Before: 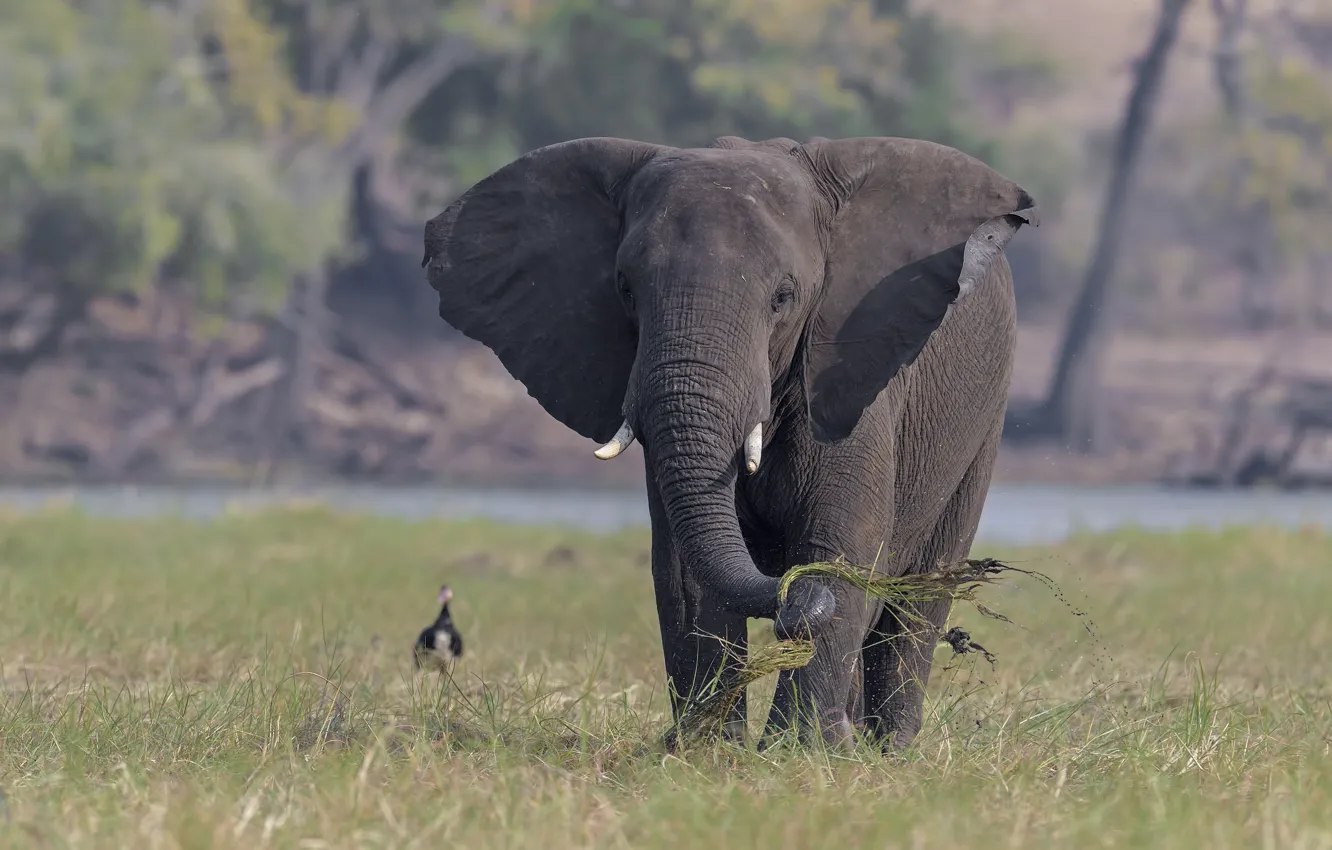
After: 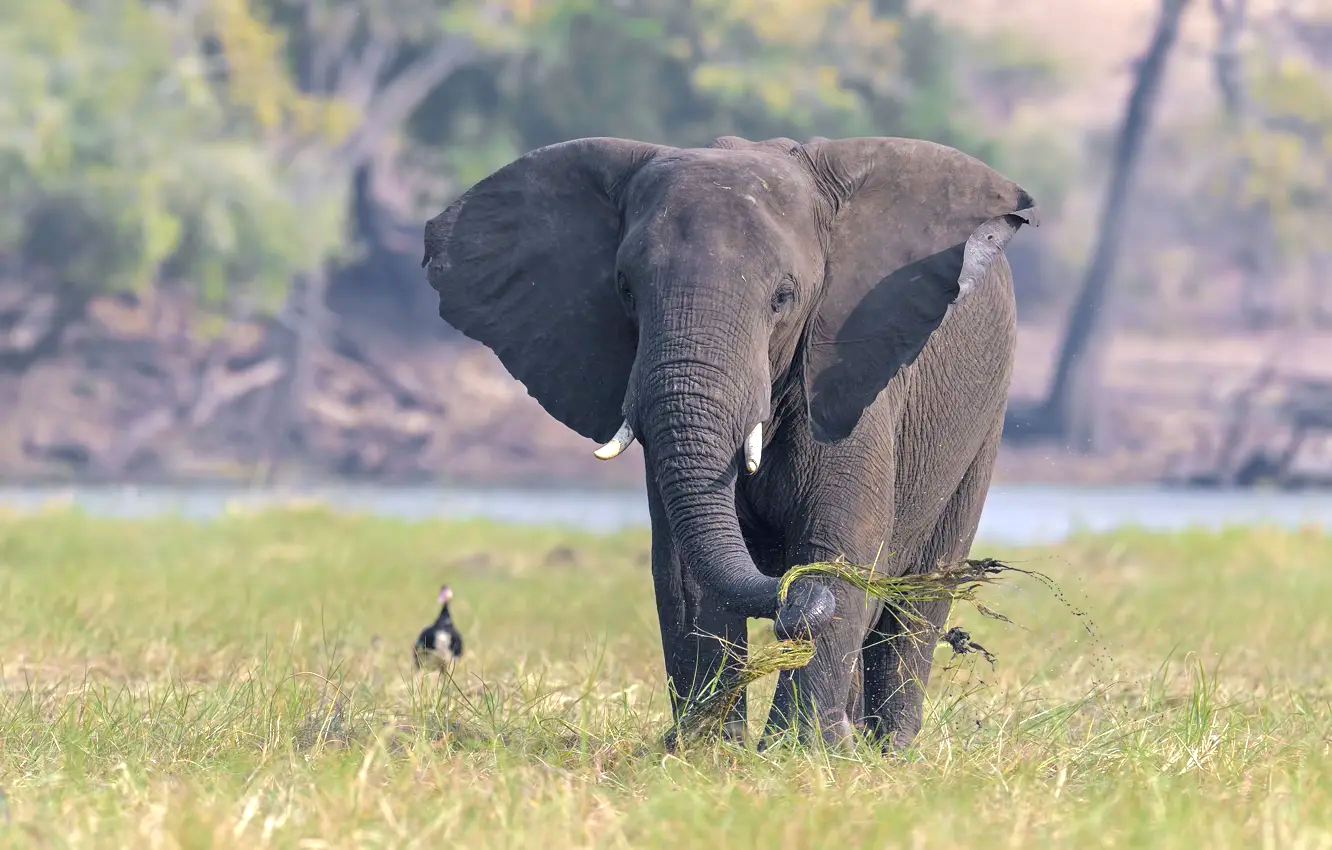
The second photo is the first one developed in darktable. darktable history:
exposure: black level correction 0, exposure 0.889 EV, compensate exposure bias true, compensate highlight preservation false
color balance rgb: shadows lift › chroma 2.016%, shadows lift › hue 220.71°, linear chroma grading › mid-tones 7.634%, perceptual saturation grading › global saturation 19.682%, global vibrance 9.582%
